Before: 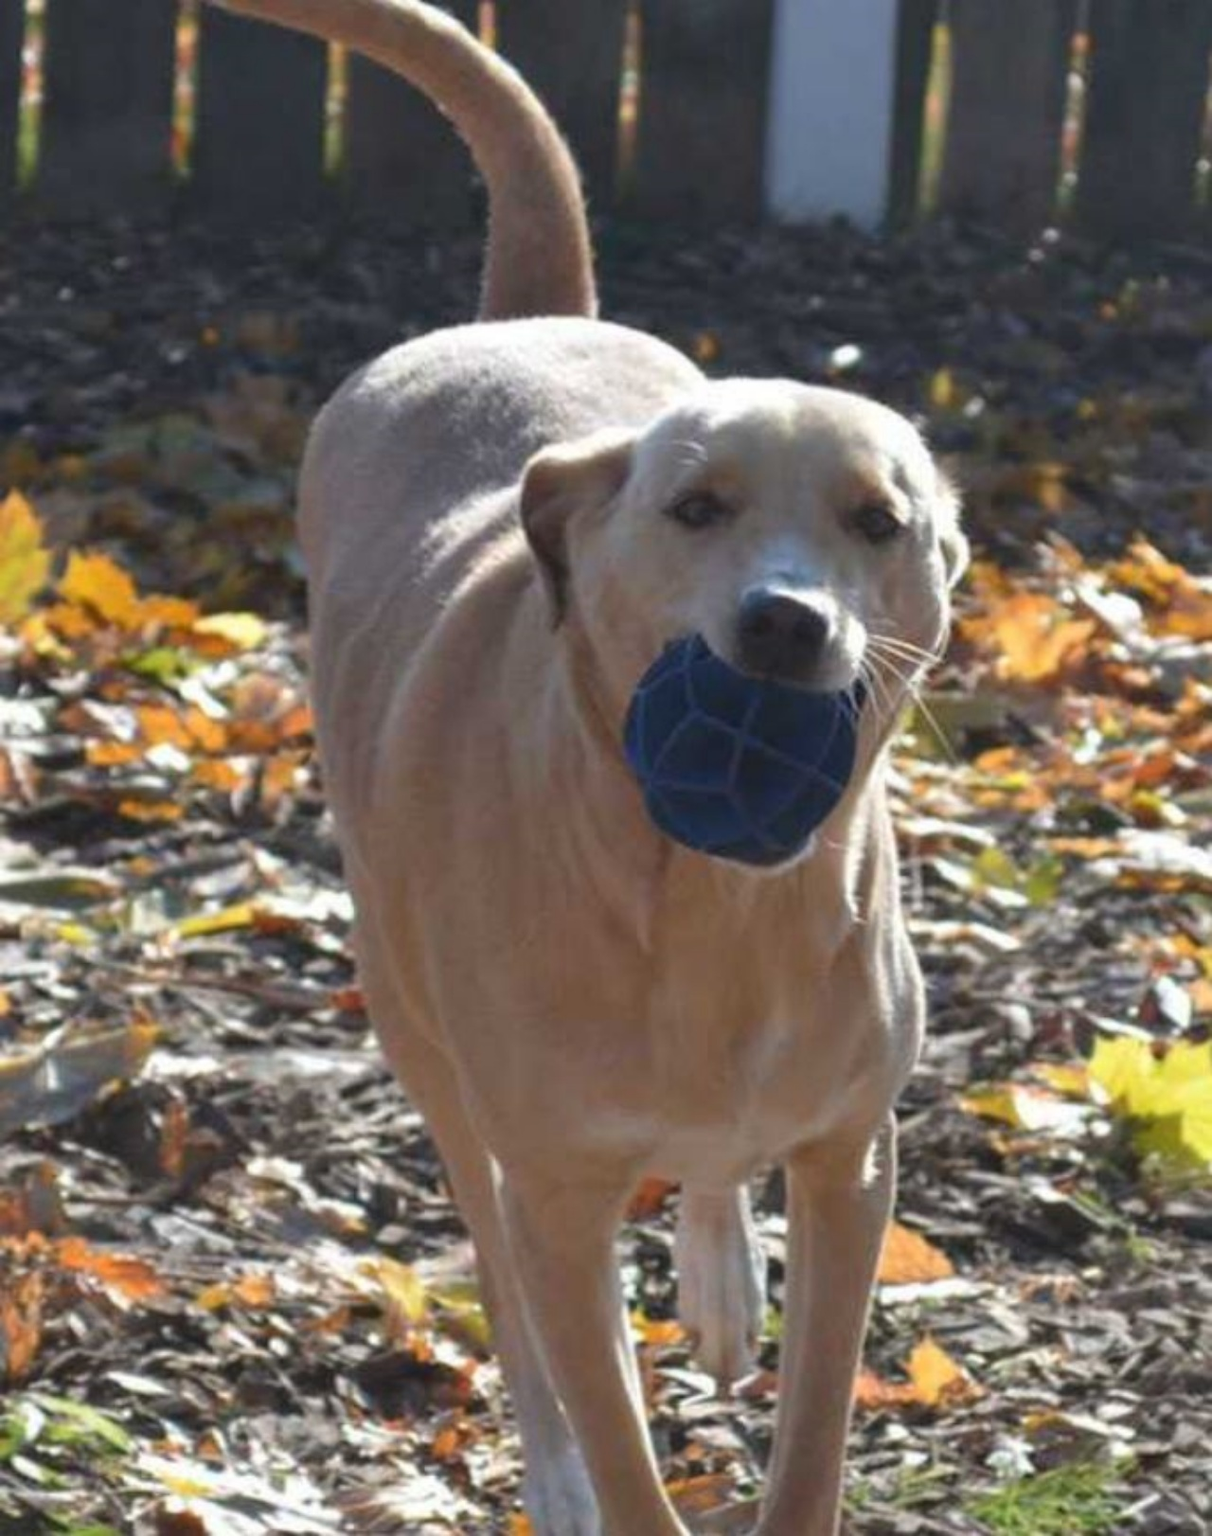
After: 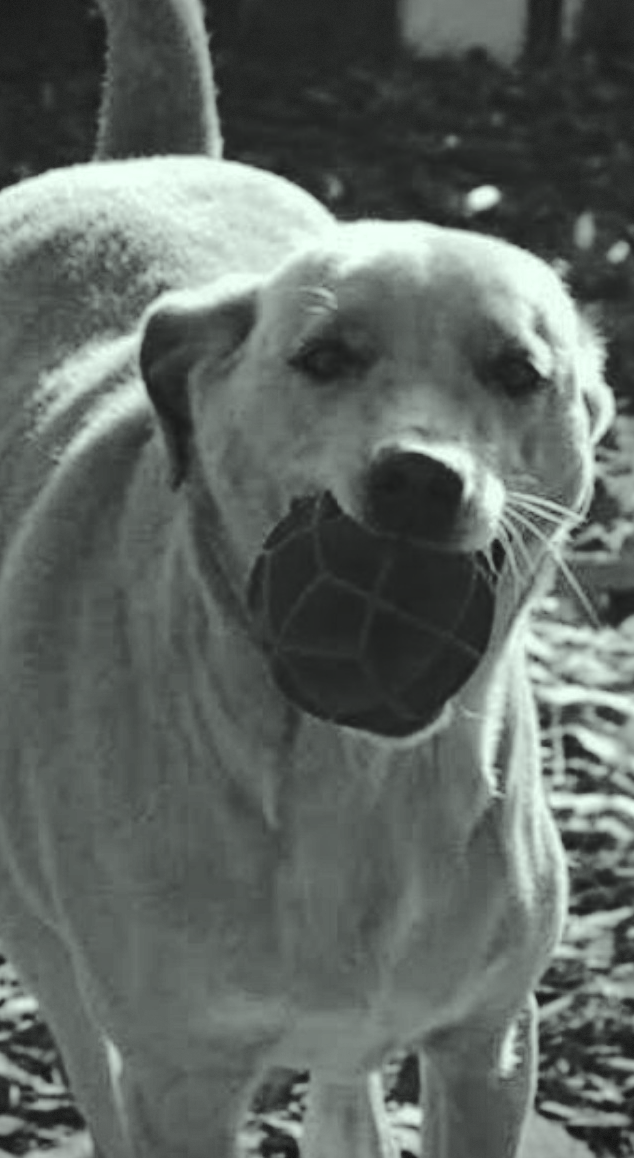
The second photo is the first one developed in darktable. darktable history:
haze removal: strength 0.29, distance 0.25, compatibility mode true, adaptive false
color calibration: output gray [0.21, 0.42, 0.37, 0], gray › normalize channels true, illuminant same as pipeline (D50), adaptation XYZ, x 0.346, y 0.359, gamut compression 0
crop: left 32.075%, top 10.976%, right 18.355%, bottom 17.596%
tone curve: curves: ch0 [(0, 0) (0.003, 0.096) (0.011, 0.097) (0.025, 0.096) (0.044, 0.099) (0.069, 0.109) (0.1, 0.129) (0.136, 0.149) (0.177, 0.176) (0.224, 0.22) (0.277, 0.288) (0.335, 0.385) (0.399, 0.49) (0.468, 0.581) (0.543, 0.661) (0.623, 0.729) (0.709, 0.79) (0.801, 0.849) (0.898, 0.912) (1, 1)], preserve colors none
color correction: highlights a* -8, highlights b* 3.1
color zones: curves: ch0 [(0.224, 0.526) (0.75, 0.5)]; ch1 [(0.055, 0.526) (0.224, 0.761) (0.377, 0.526) (0.75, 0.5)]
vignetting: dithering 8-bit output, unbound false
